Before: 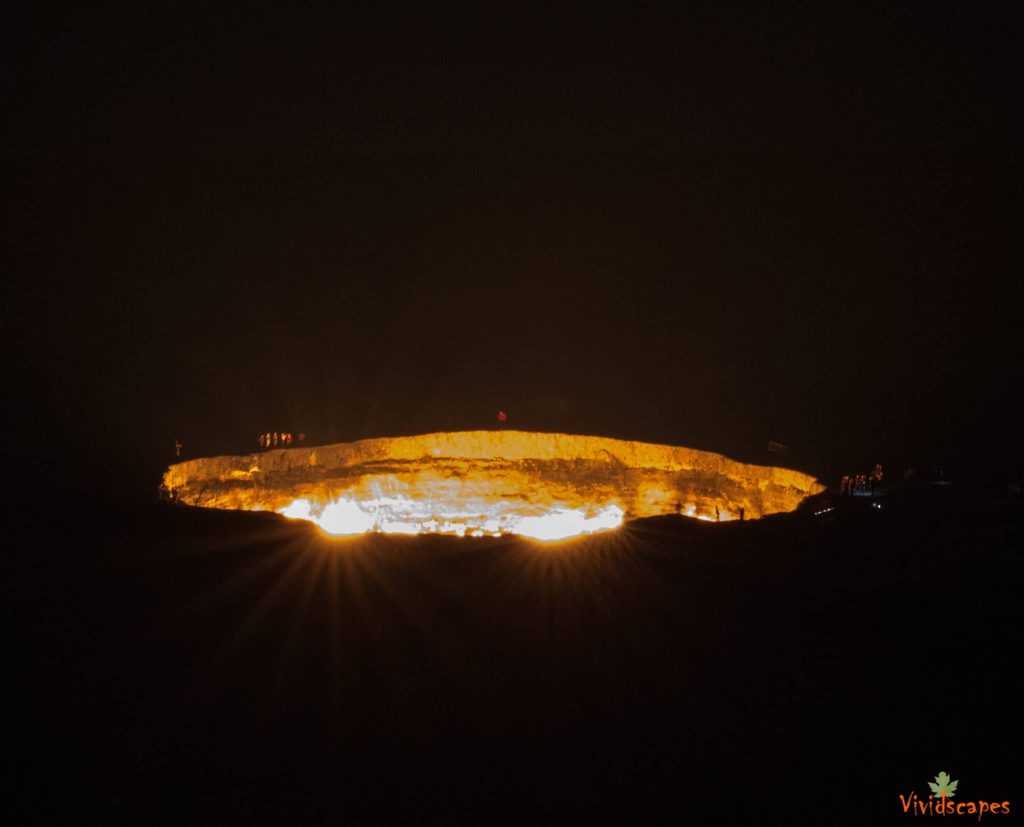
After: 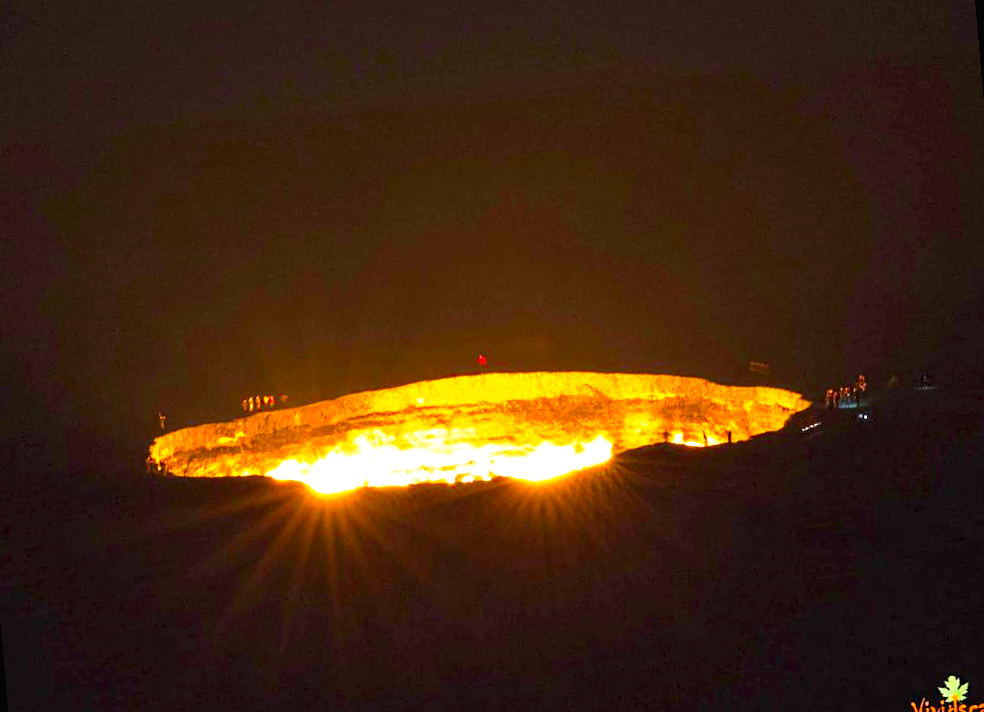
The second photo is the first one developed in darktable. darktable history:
sharpen: amount 0.2
exposure: black level correction 0, exposure 1.6 EV, compensate exposure bias true, compensate highlight preservation false
color balance rgb: perceptual saturation grading › global saturation 20%, perceptual saturation grading › highlights 2.68%, perceptual saturation grading › shadows 50%
rotate and perspective: rotation -5°, crop left 0.05, crop right 0.952, crop top 0.11, crop bottom 0.89
contrast brightness saturation: contrast 0.07, brightness 0.08, saturation 0.18
tone equalizer: on, module defaults
